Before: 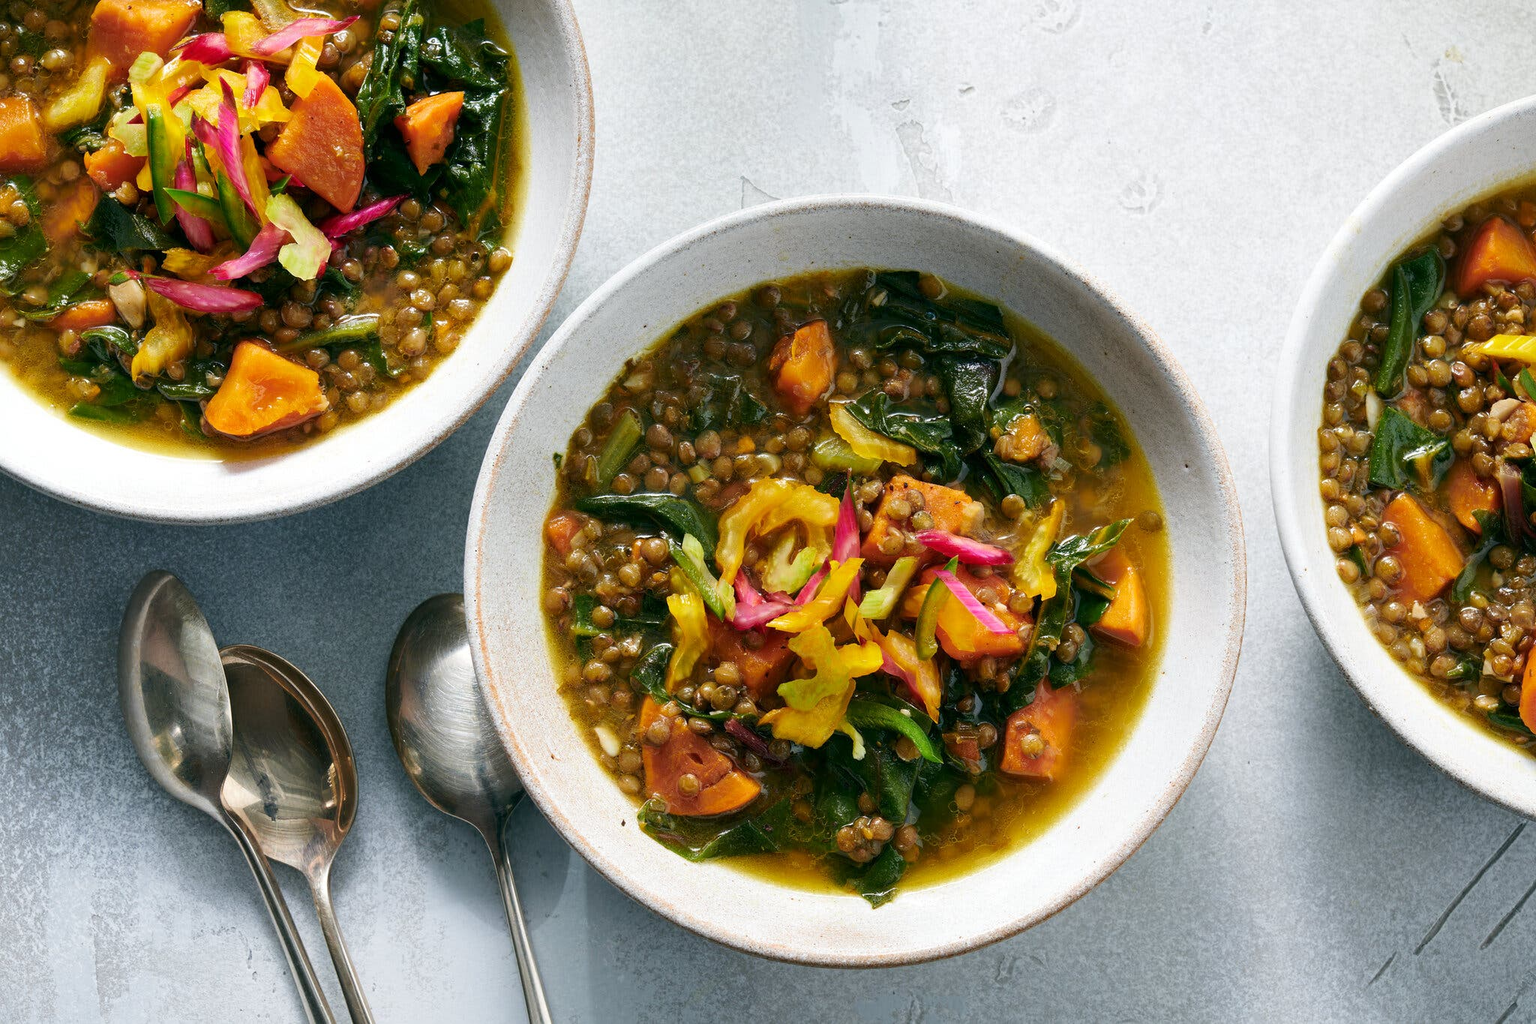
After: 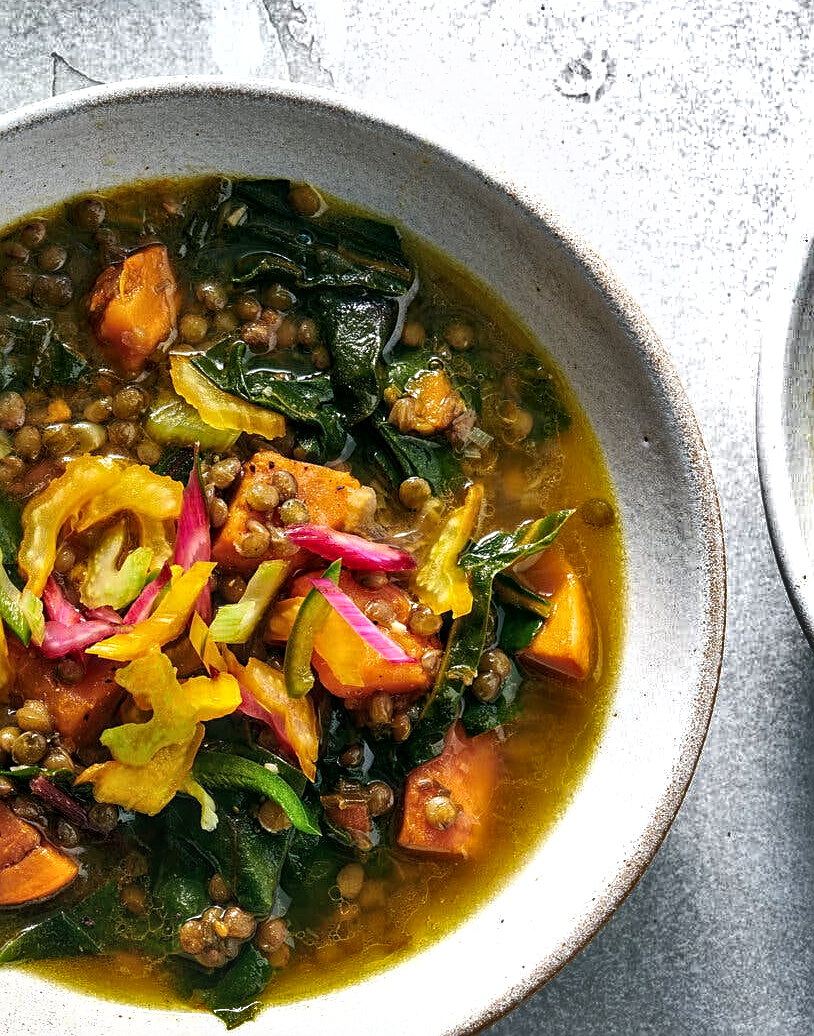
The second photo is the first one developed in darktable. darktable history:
shadows and highlights: shadows 20.91, highlights -82.73, soften with gaussian
contrast brightness saturation: saturation -0.05
sharpen: on, module defaults
local contrast: on, module defaults
crop: left 45.721%, top 13.393%, right 14.118%, bottom 10.01%
color balance: contrast 10%
